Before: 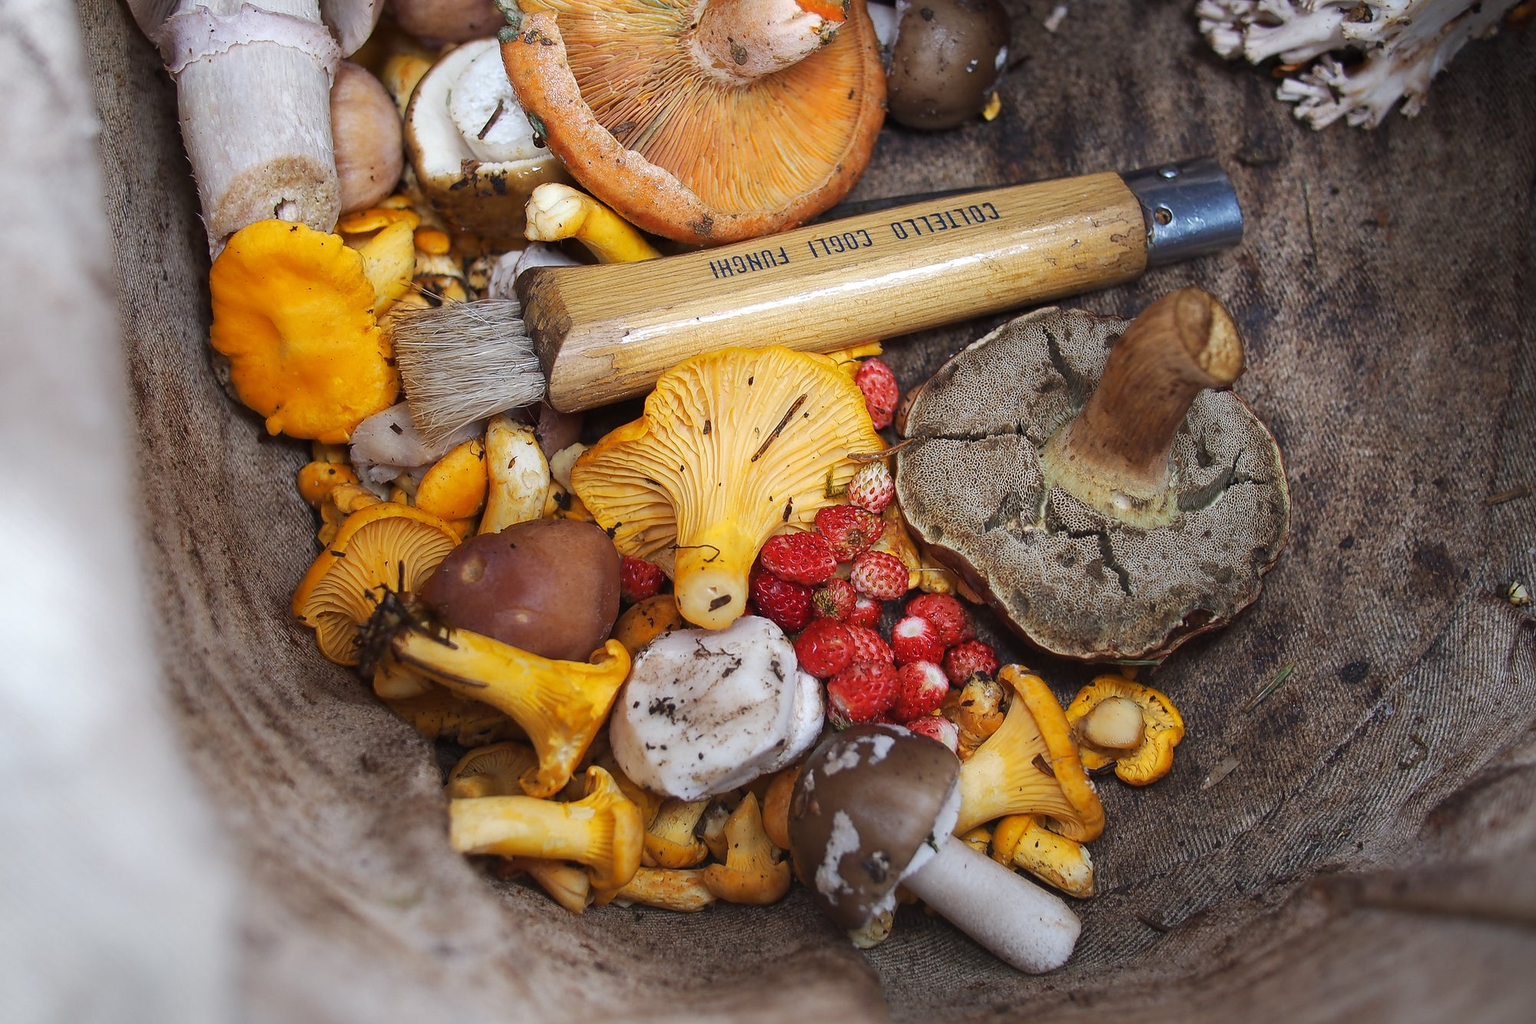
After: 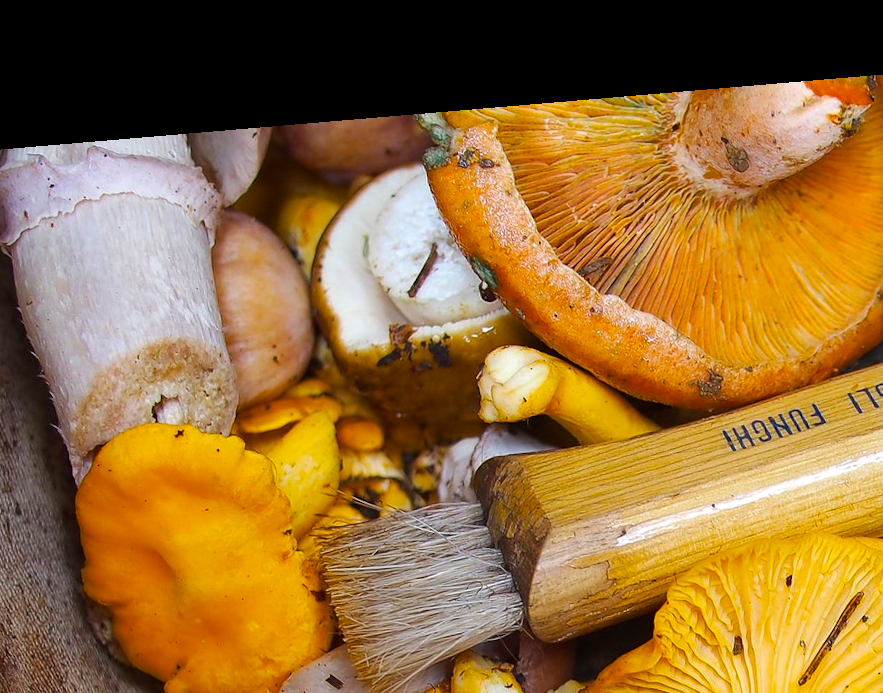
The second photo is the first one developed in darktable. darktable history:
color balance rgb: linear chroma grading › global chroma 15%, perceptual saturation grading › global saturation 30%
crop and rotate: left 10.817%, top 0.062%, right 47.194%, bottom 53.626%
rotate and perspective: rotation -4.86°, automatic cropping off
